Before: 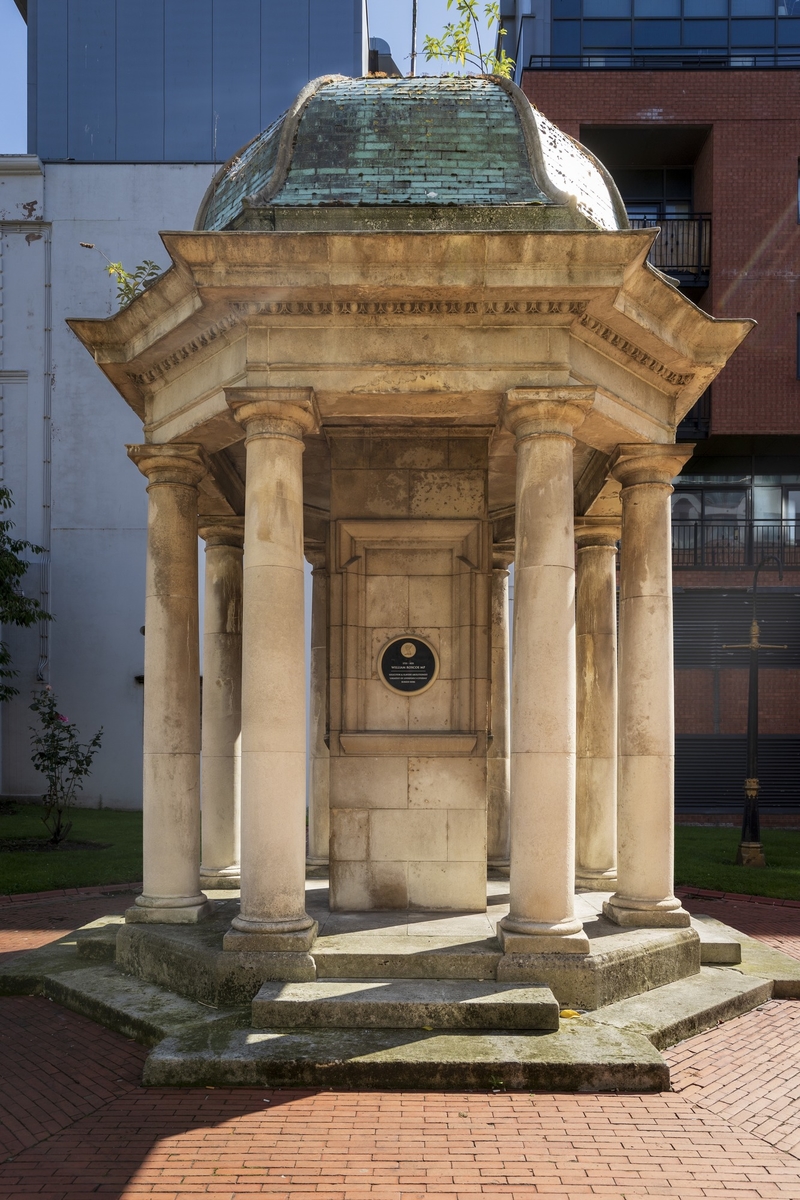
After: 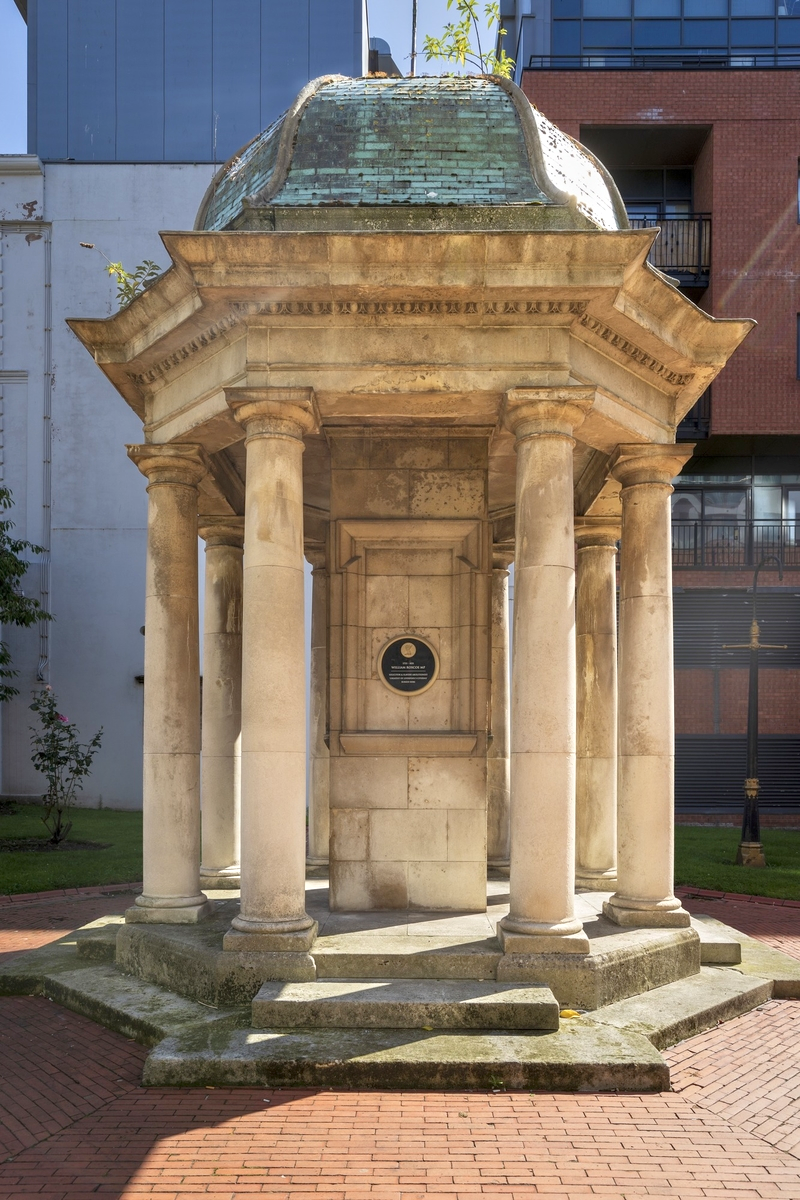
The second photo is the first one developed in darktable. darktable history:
tone equalizer: -8 EV 0.961 EV, -7 EV 0.978 EV, -6 EV 1.04 EV, -5 EV 0.962 EV, -4 EV 1.02 EV, -3 EV 0.728 EV, -2 EV 0.529 EV, -1 EV 0.262 EV
